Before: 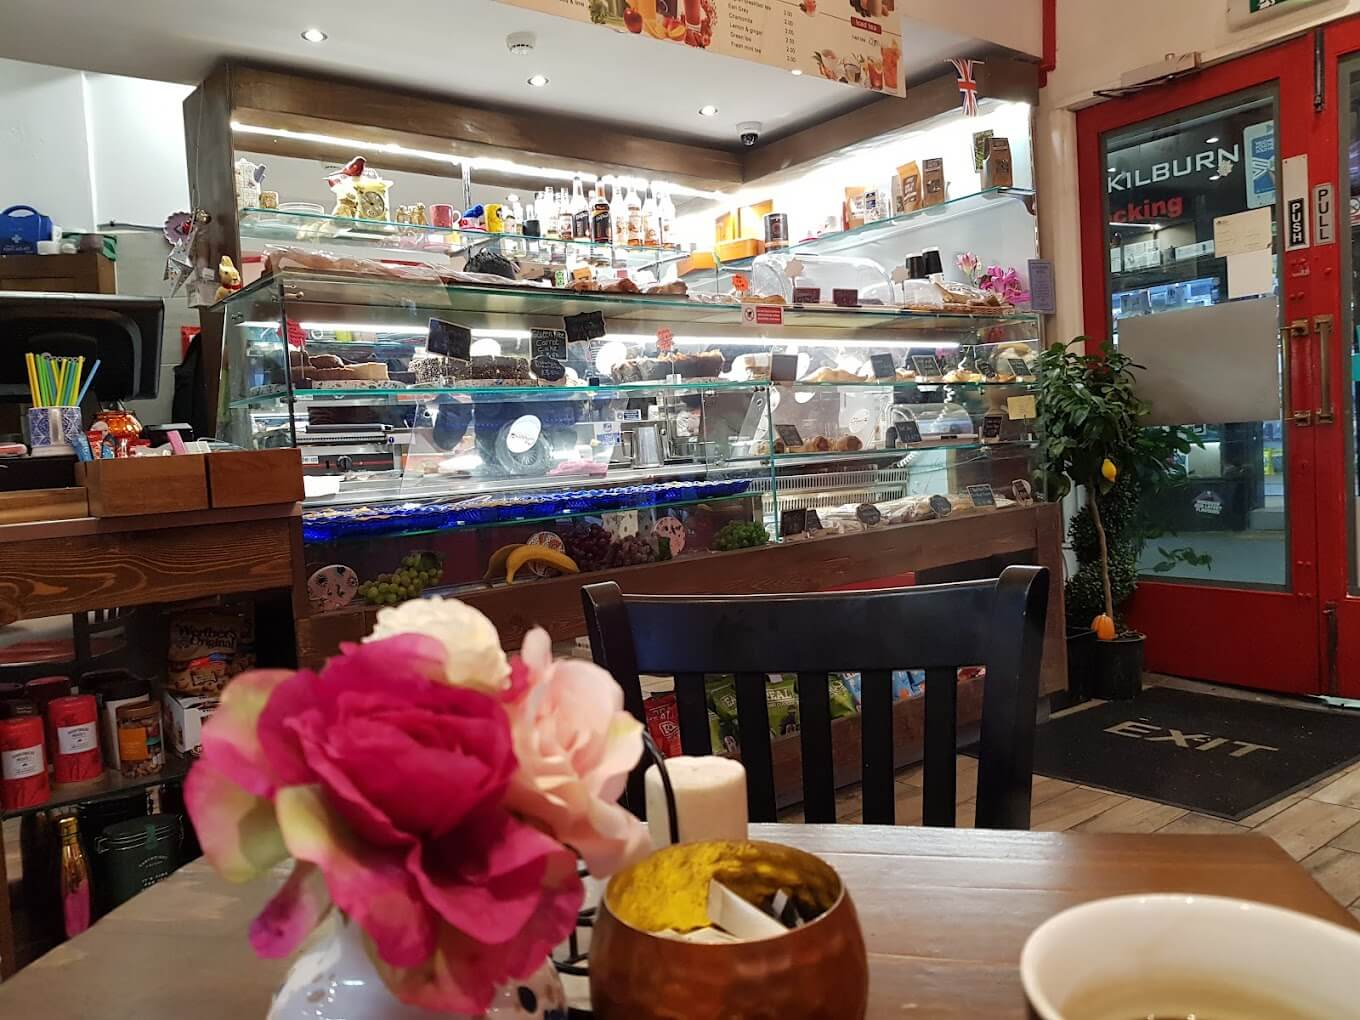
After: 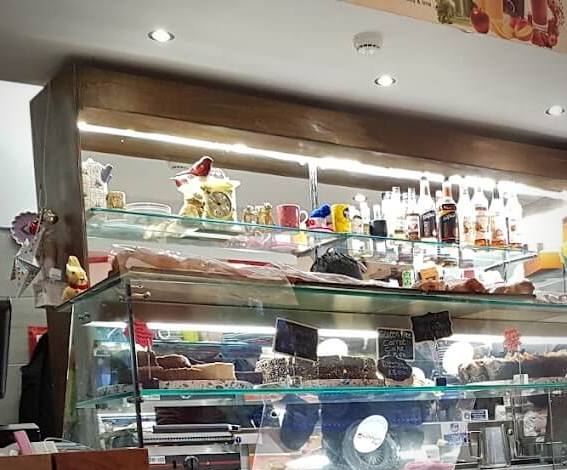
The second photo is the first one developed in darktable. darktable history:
shadows and highlights: soften with gaussian
vignetting: brightness -0.396, saturation -0.294, unbound false
crop and rotate: left 11.31%, top 0.098%, right 46.979%, bottom 53.727%
tone equalizer: mask exposure compensation -0.508 EV
